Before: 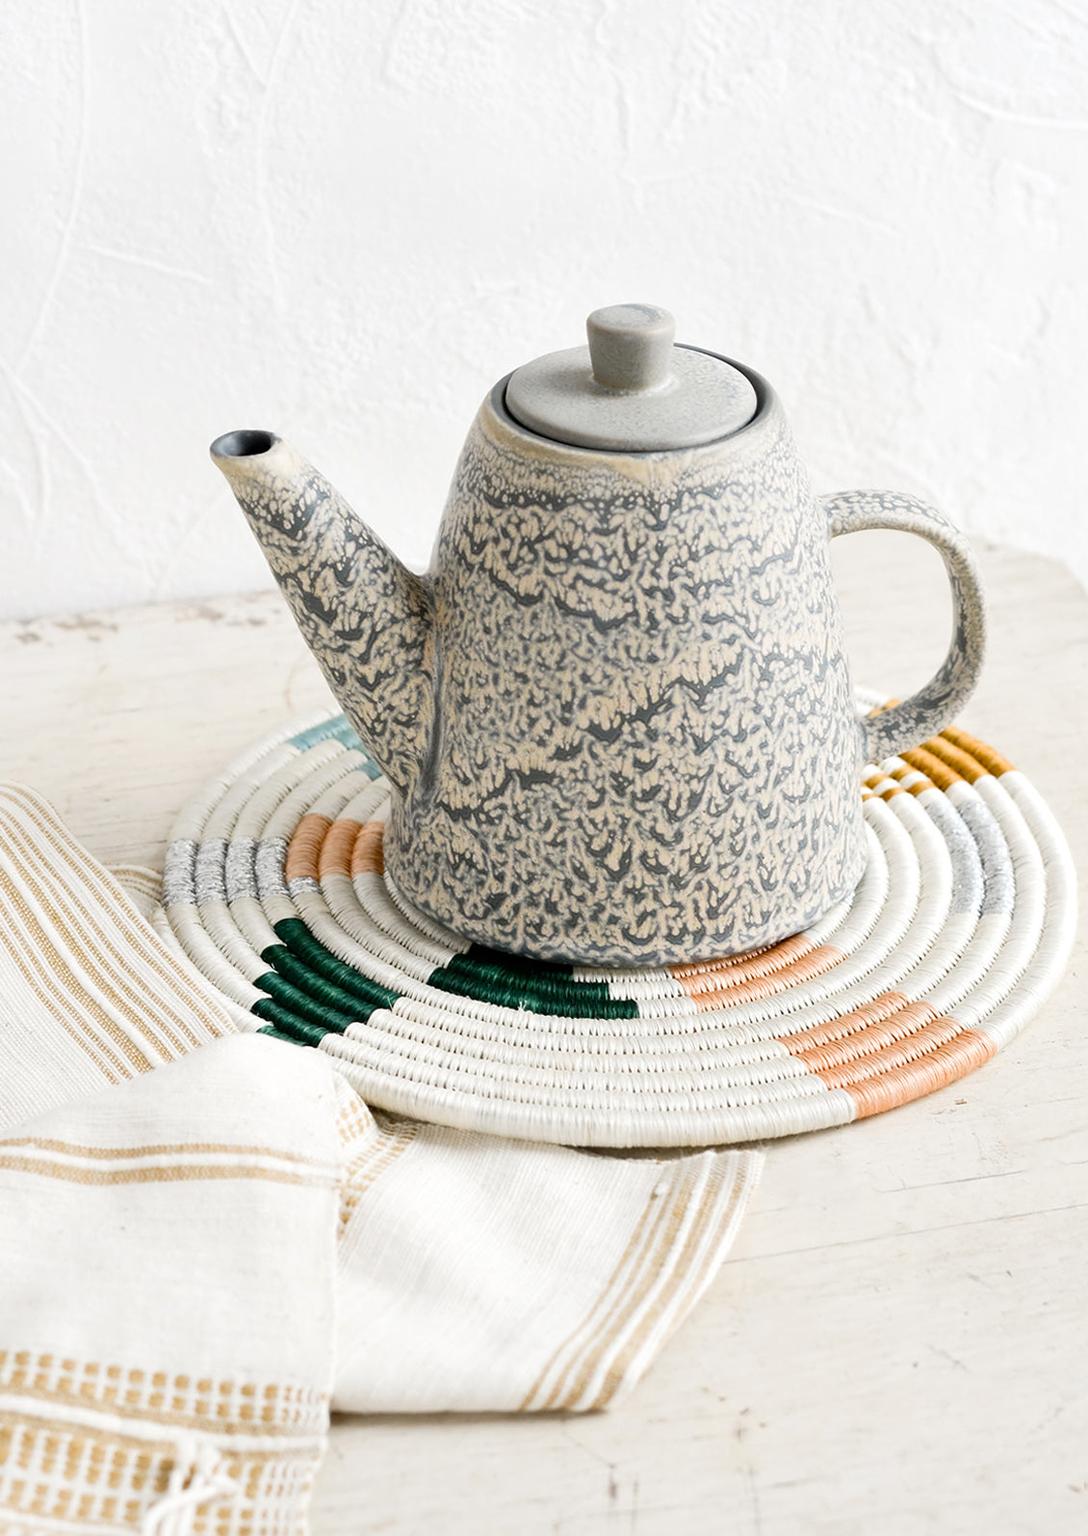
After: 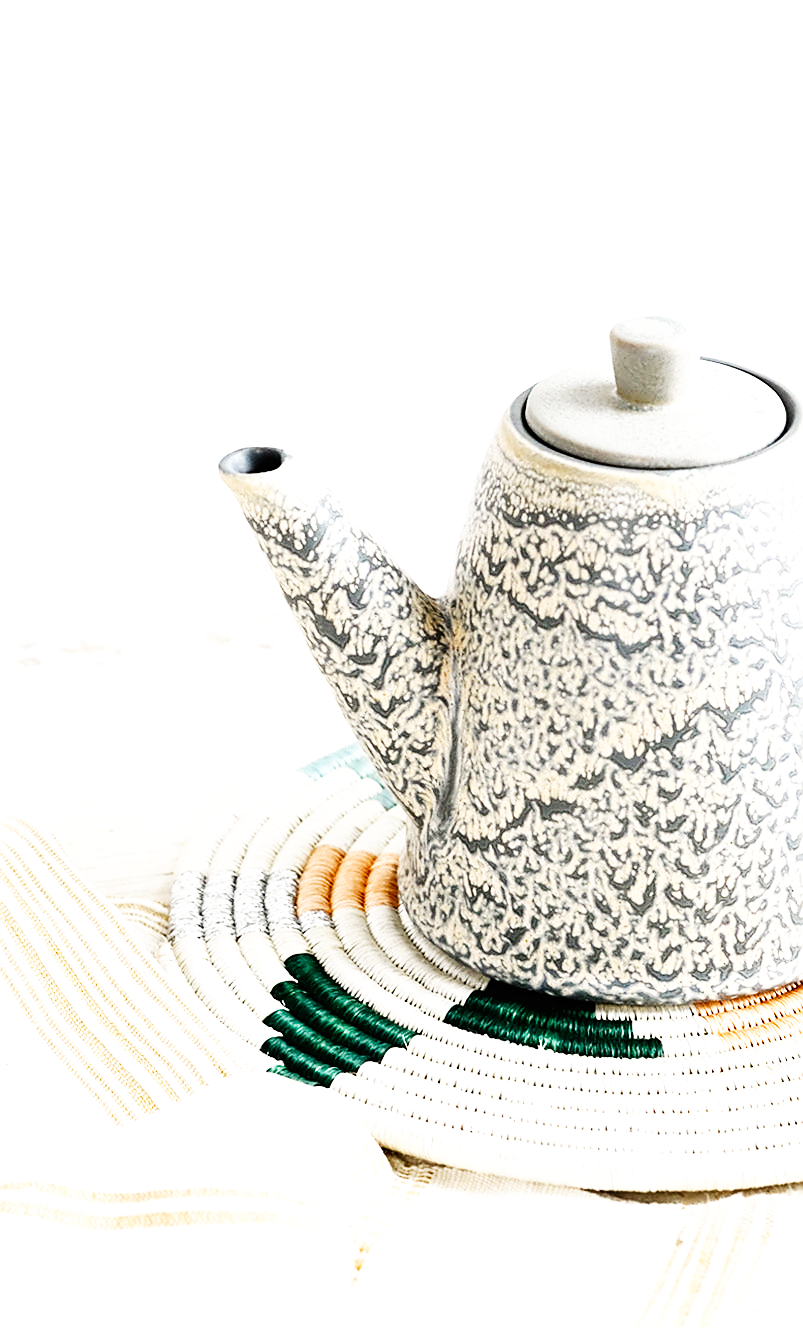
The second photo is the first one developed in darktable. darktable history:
crop: right 28.906%, bottom 16.473%
base curve: curves: ch0 [(0, 0) (0.007, 0.004) (0.027, 0.03) (0.046, 0.07) (0.207, 0.54) (0.442, 0.872) (0.673, 0.972) (1, 1)], preserve colors none
shadows and highlights: shadows 13, white point adjustment 1.25, highlights -1.17, soften with gaussian
sharpen: on, module defaults
